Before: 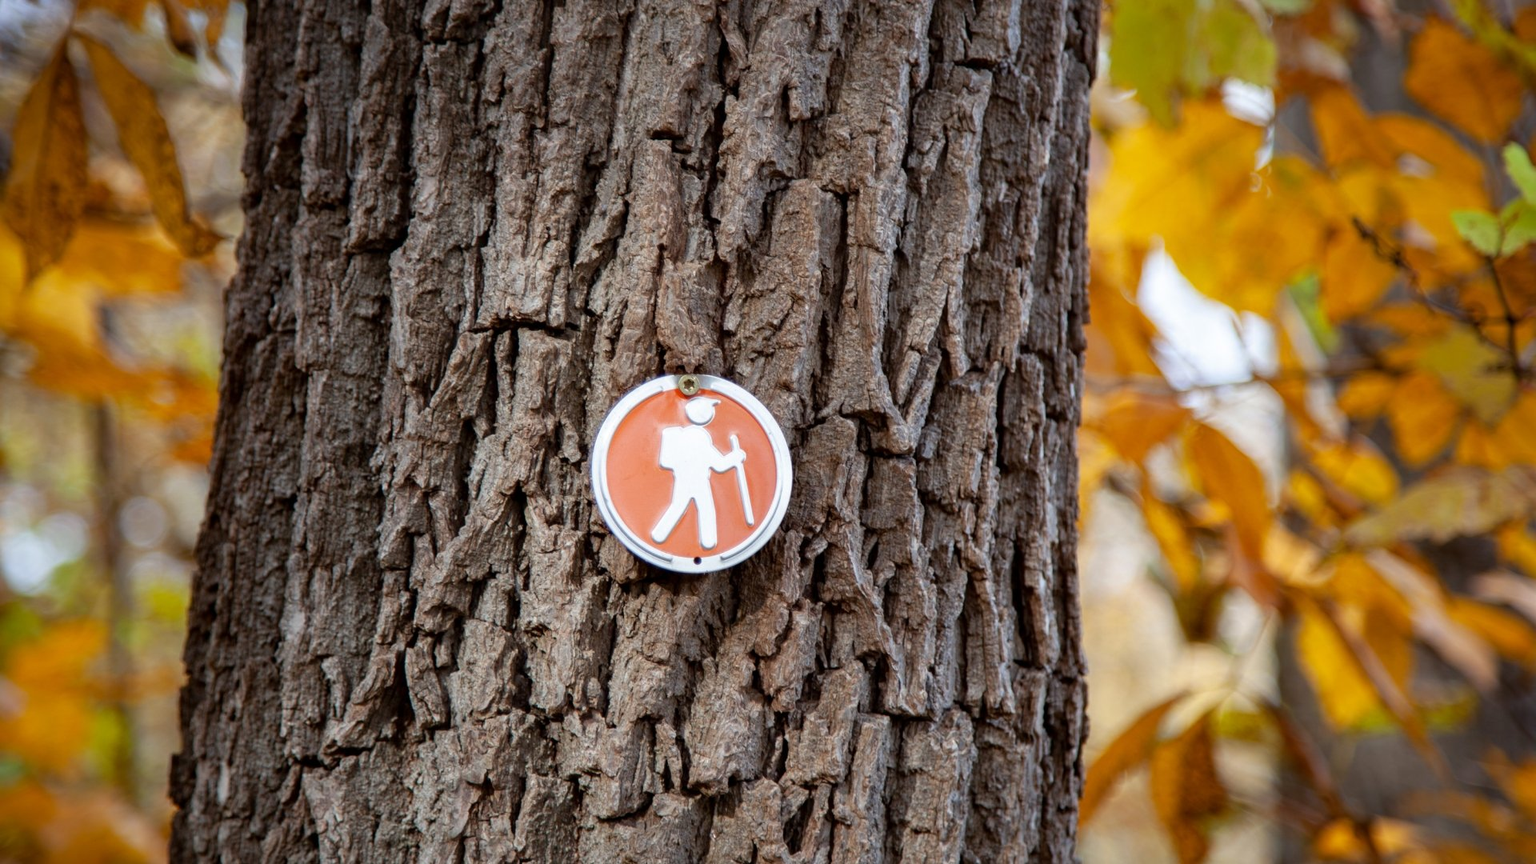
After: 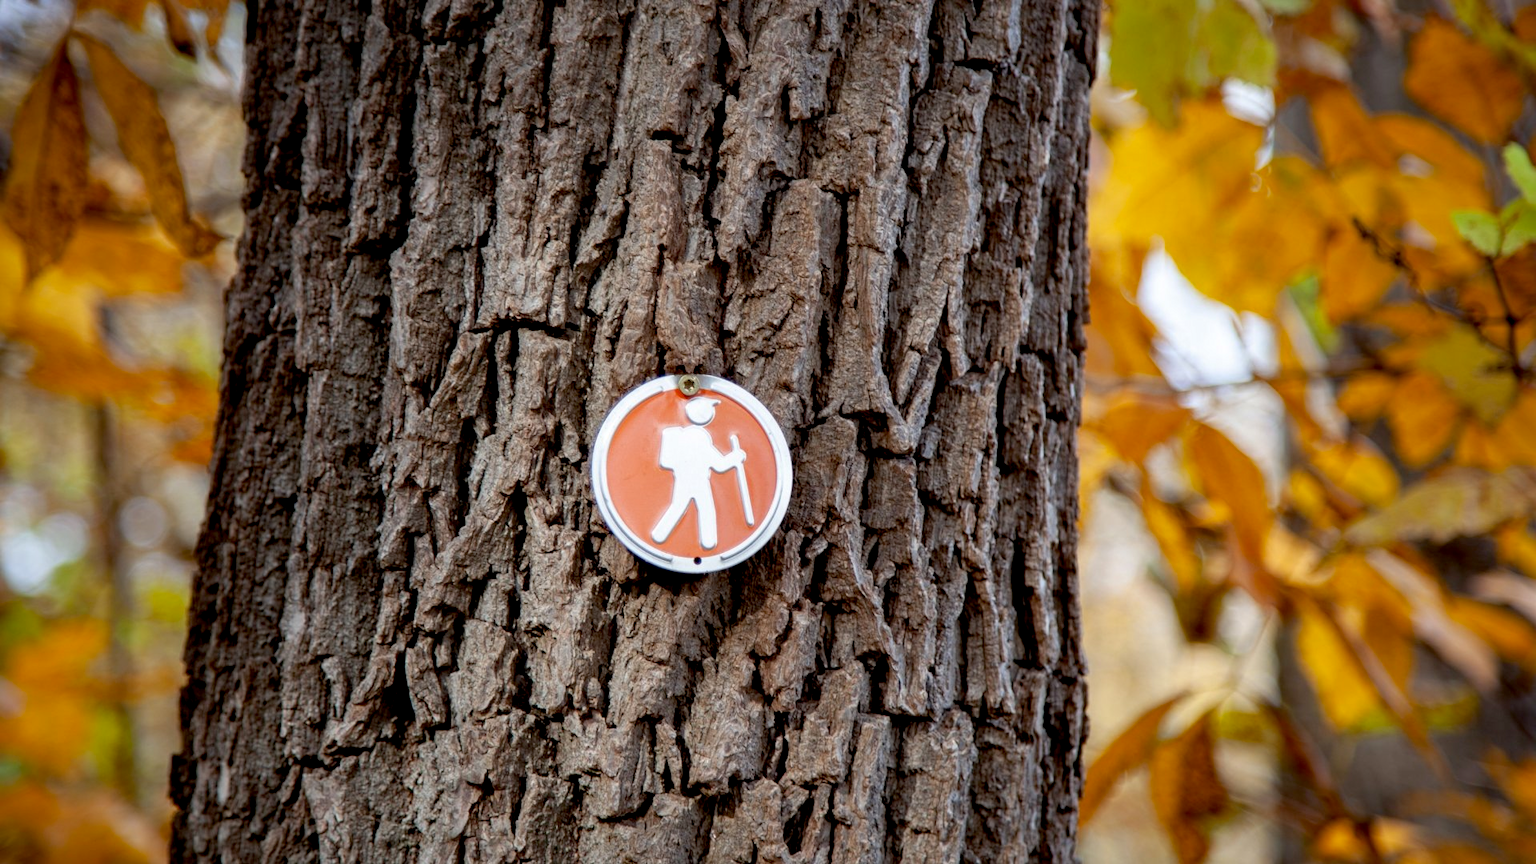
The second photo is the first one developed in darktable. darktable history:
exposure: black level correction 0.01, exposure 0.008 EV, compensate exposure bias true, compensate highlight preservation false
